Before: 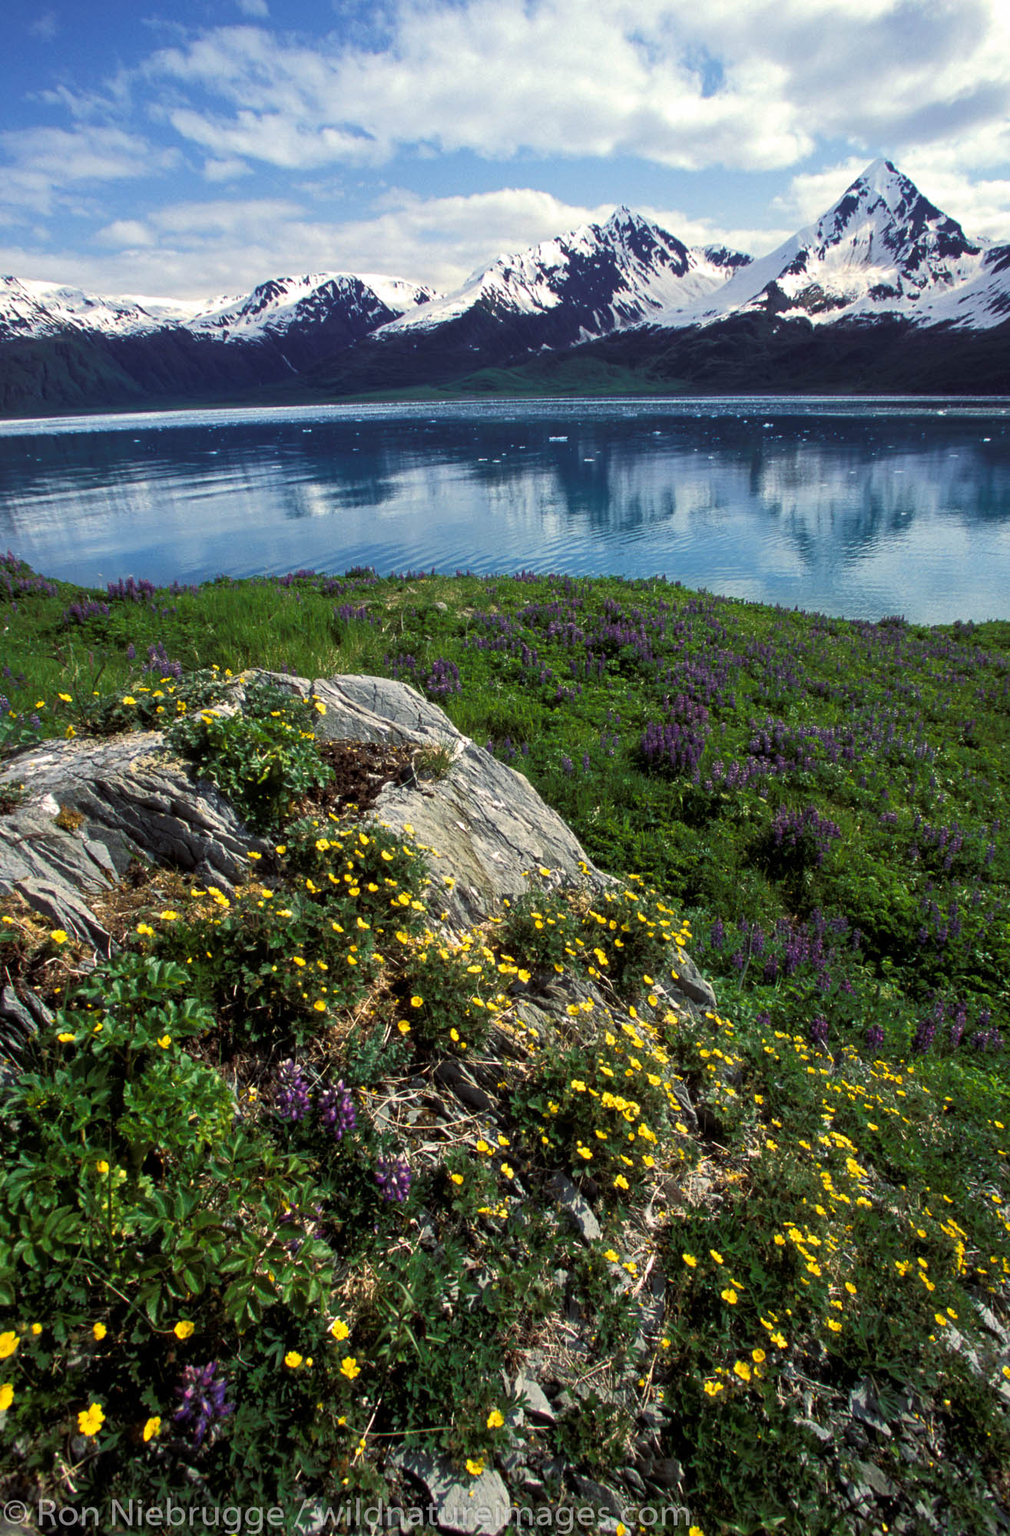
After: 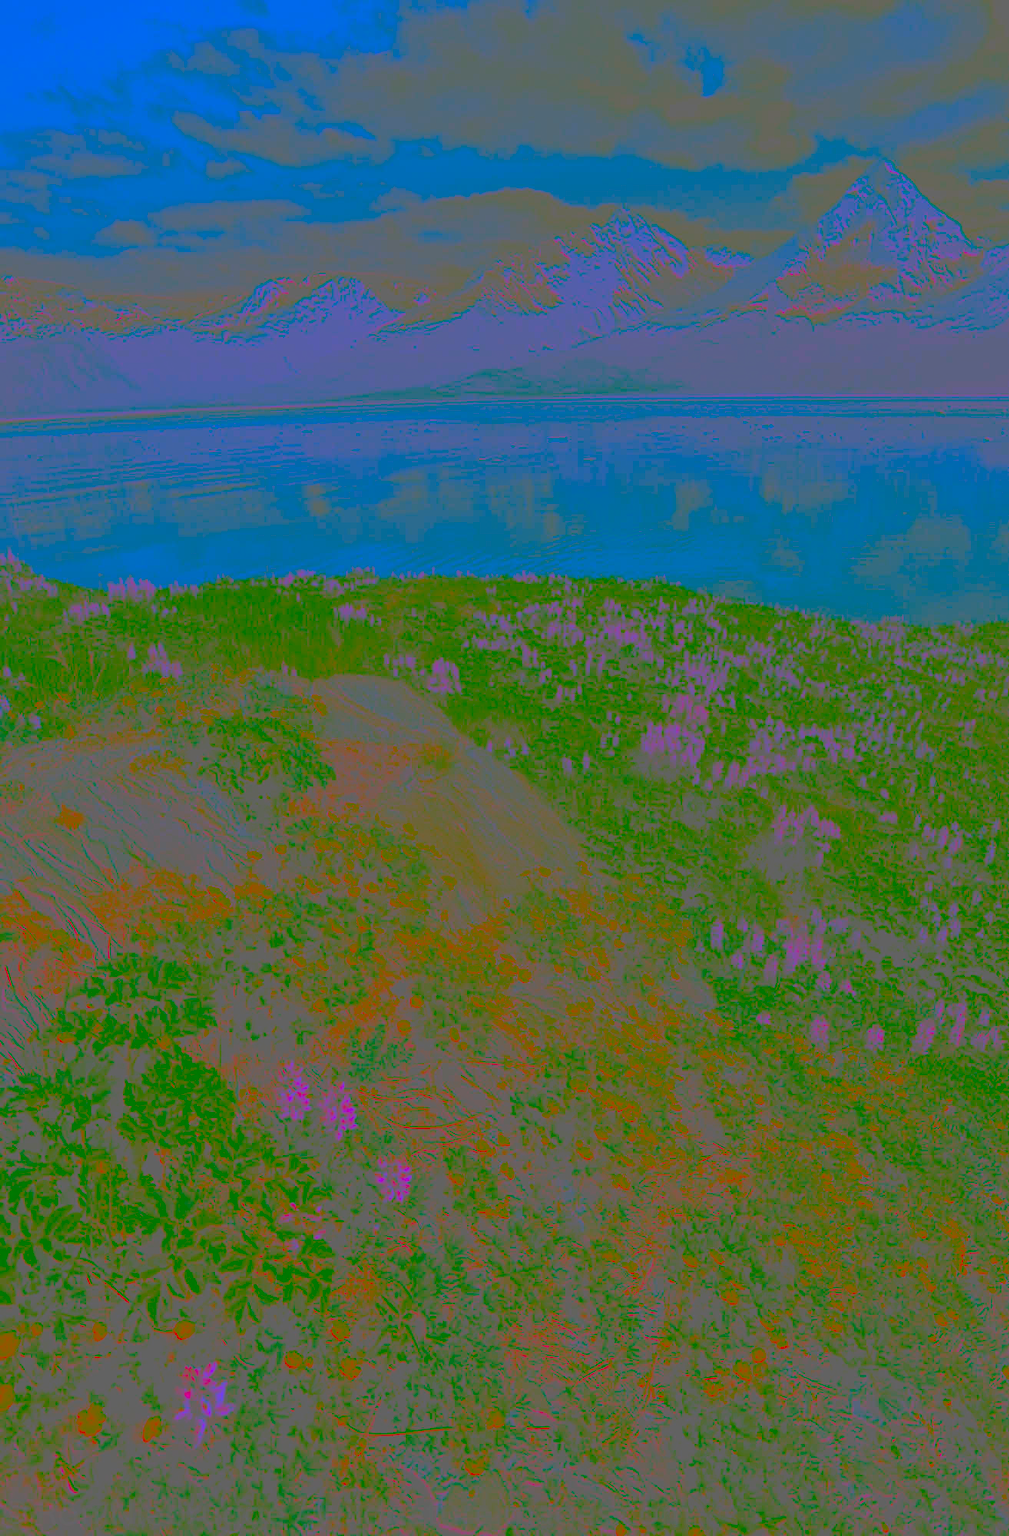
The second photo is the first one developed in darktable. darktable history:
levels: levels [0, 0.476, 0.951]
contrast brightness saturation: contrast -0.988, brightness -0.158, saturation 0.765
